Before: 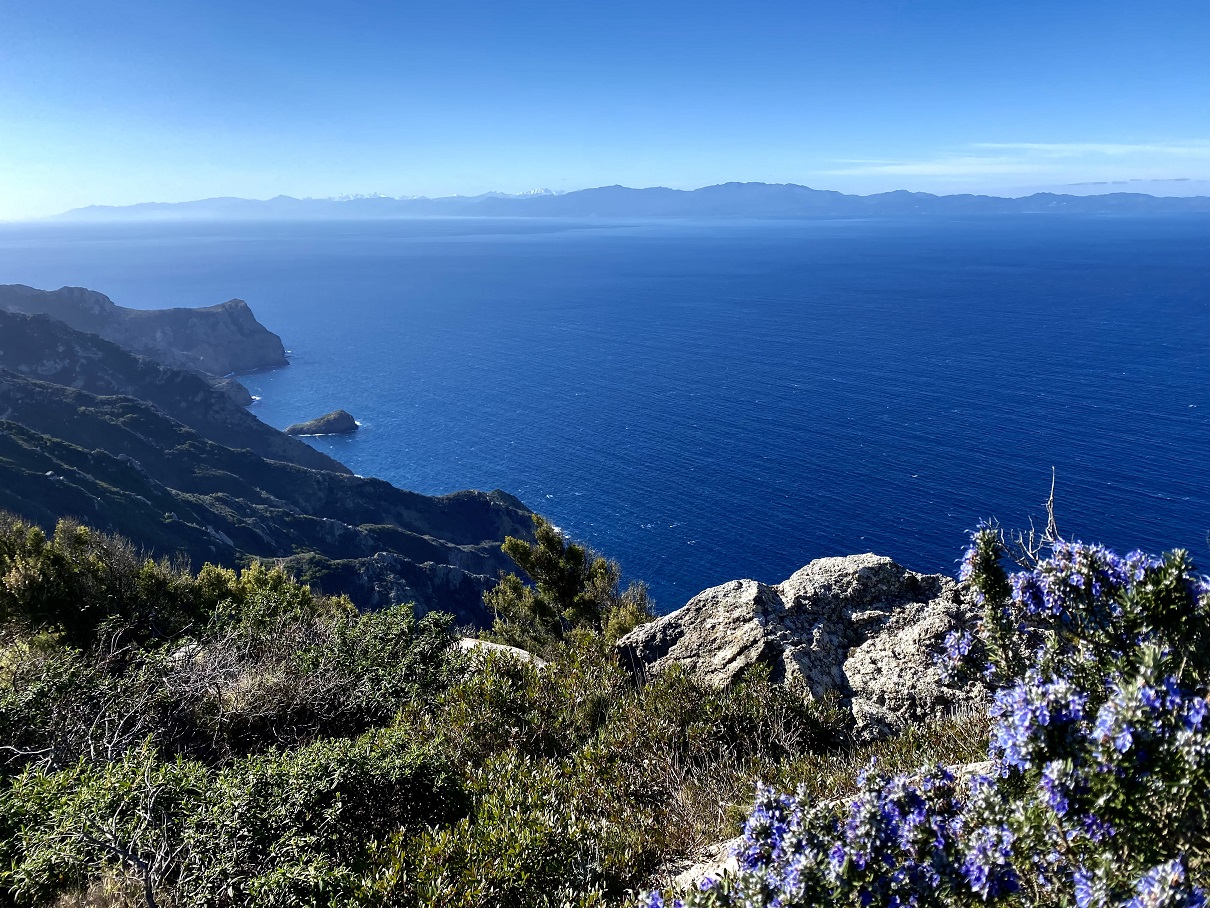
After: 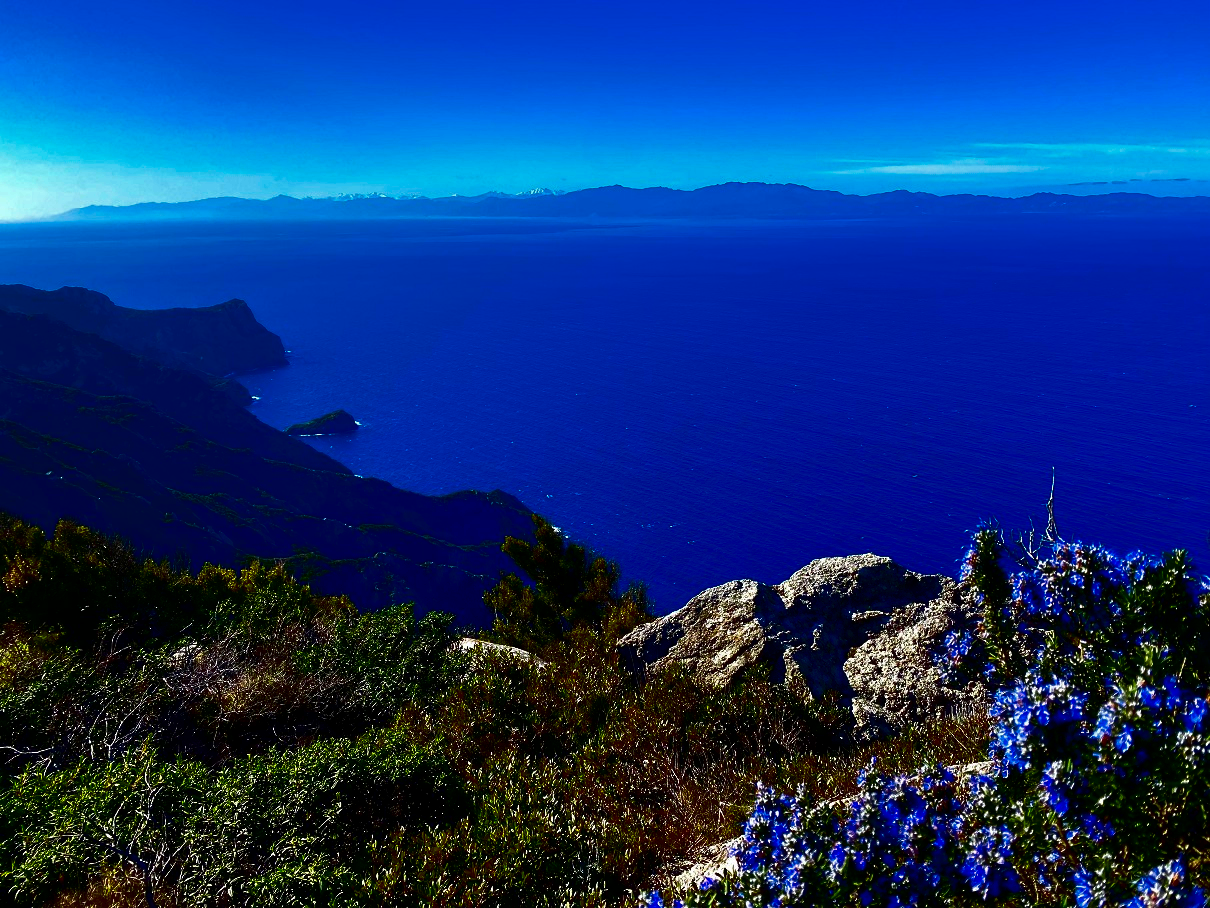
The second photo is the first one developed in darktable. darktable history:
contrast brightness saturation: brightness -0.981, saturation 0.985
